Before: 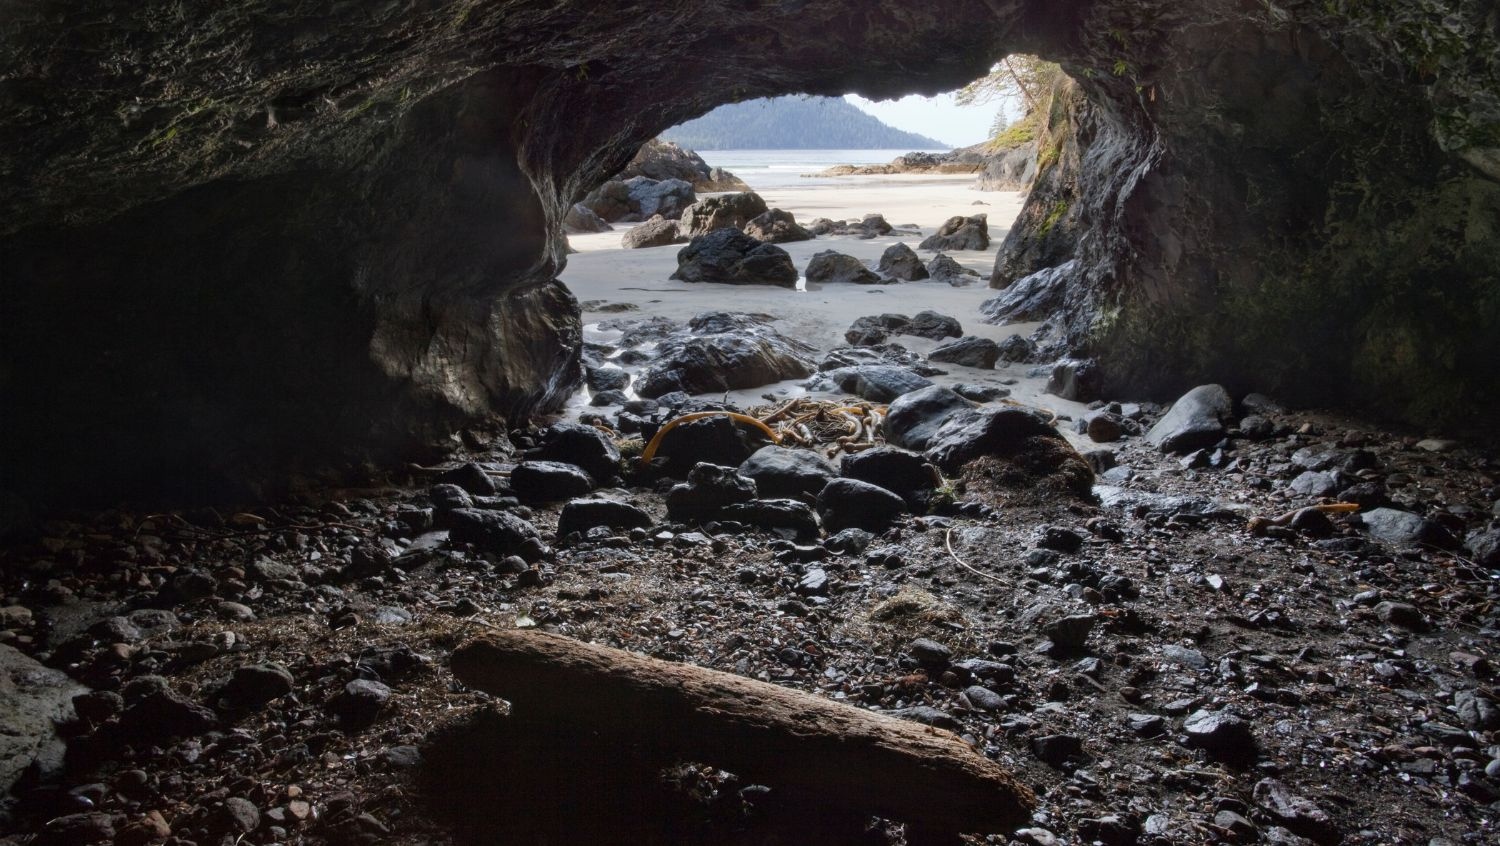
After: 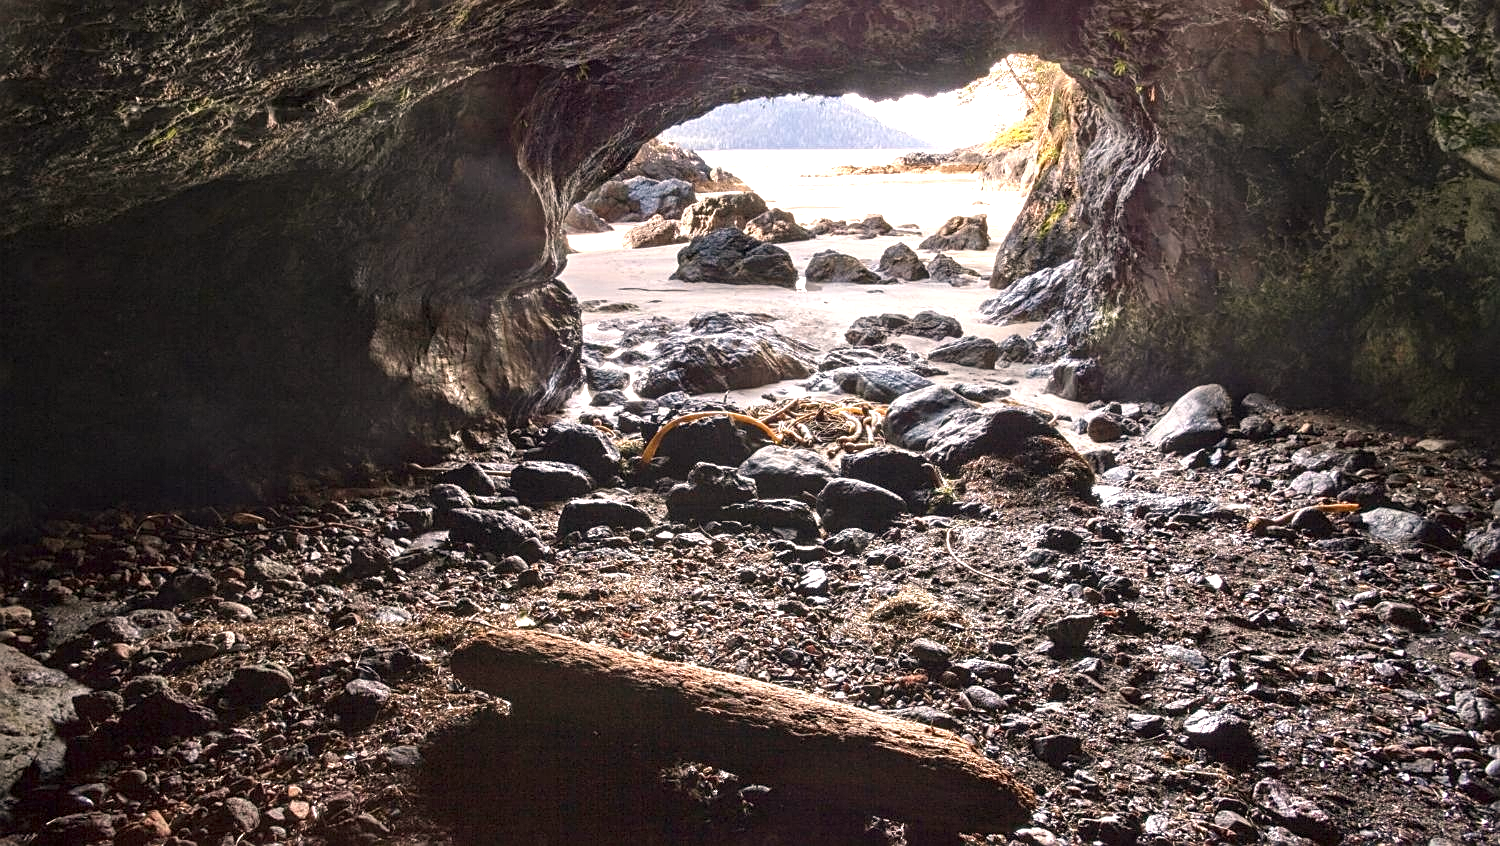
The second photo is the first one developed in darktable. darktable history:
exposure: black level correction 0, exposure 1.2 EV, compensate exposure bias true, compensate highlight preservation false
sharpen: on, module defaults
white balance: red 1.127, blue 0.943
local contrast: on, module defaults
